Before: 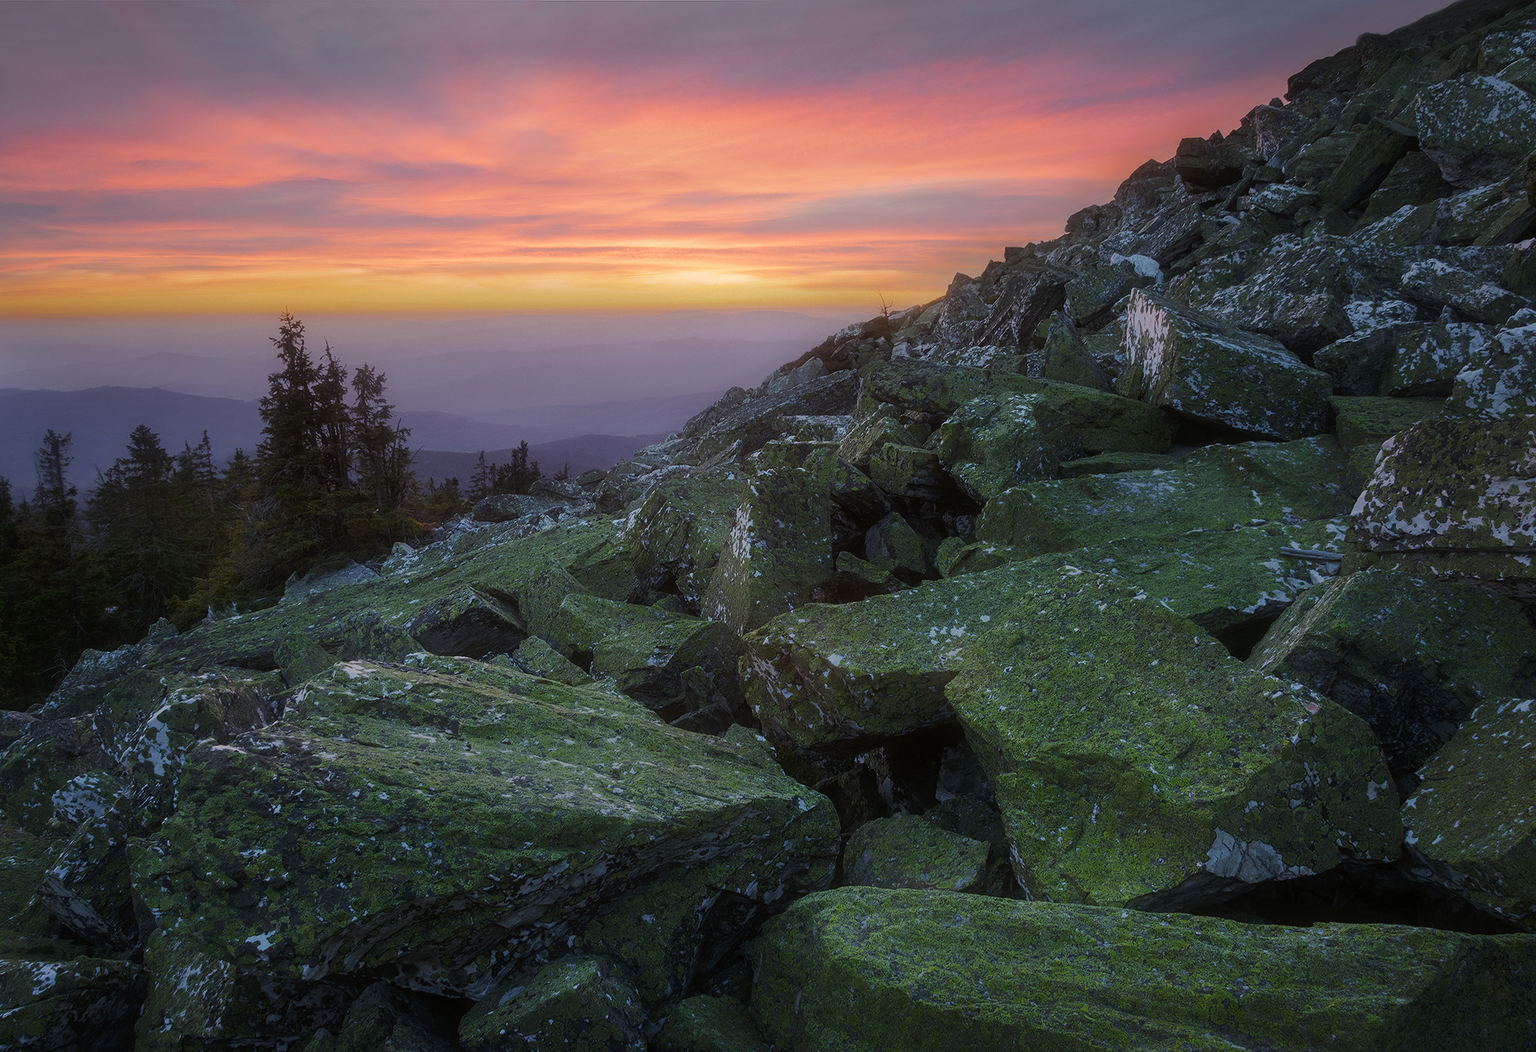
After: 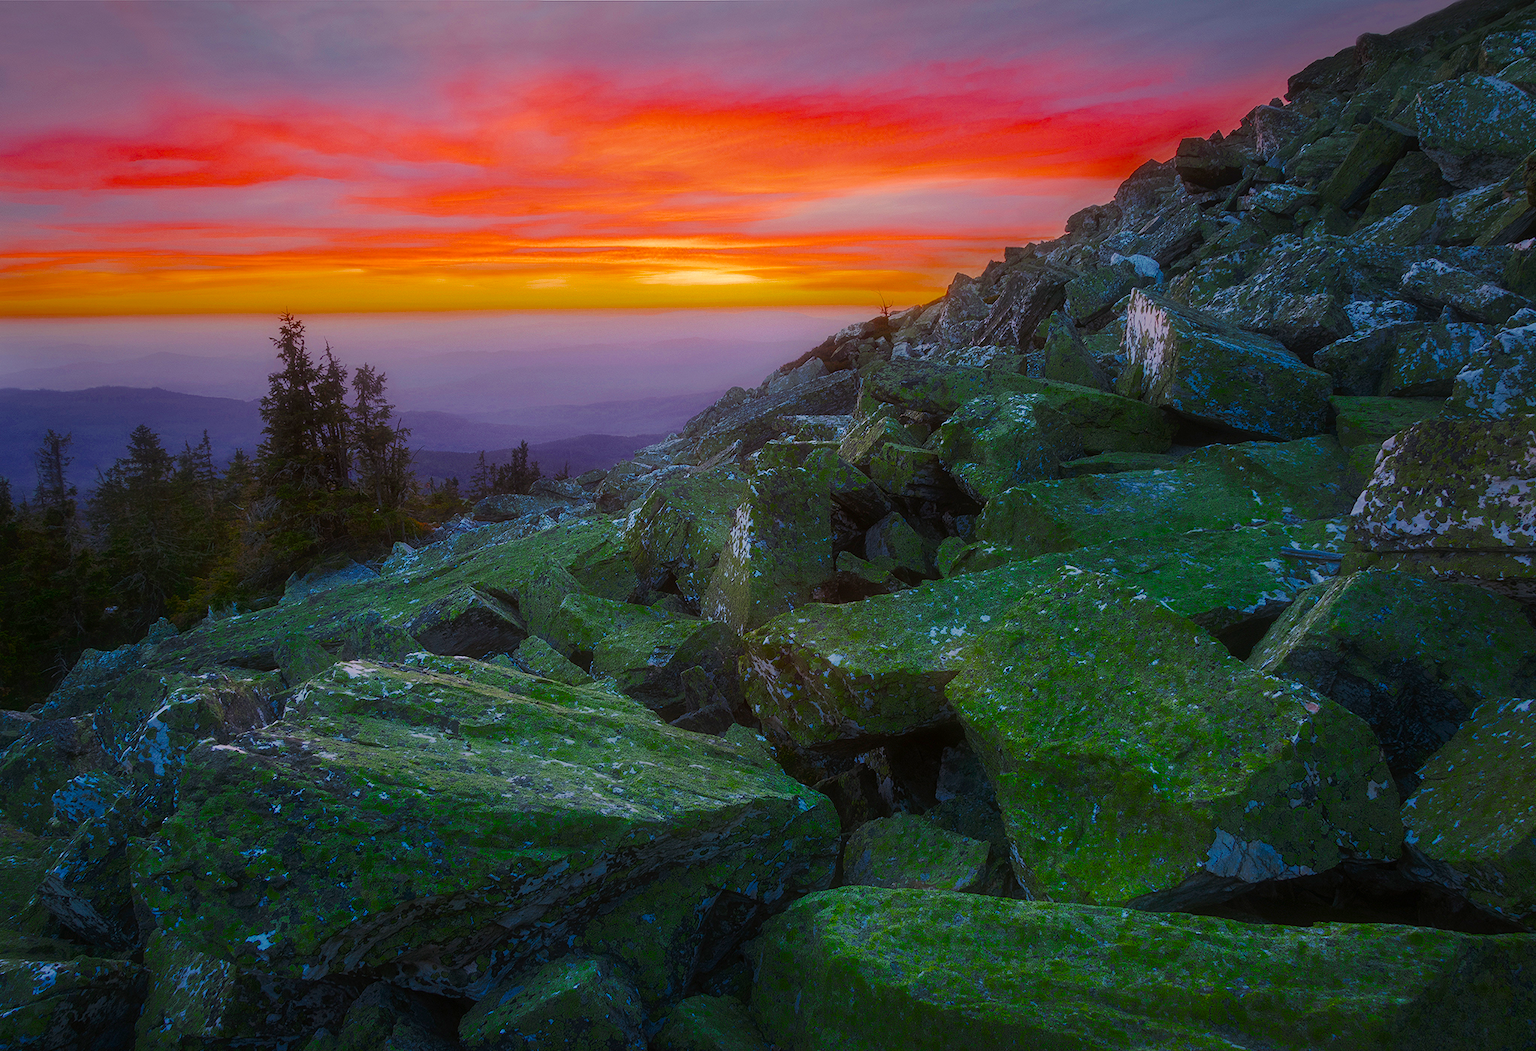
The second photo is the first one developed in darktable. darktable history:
exposure: black level correction 0, exposure 0.199 EV, compensate highlight preservation false
color balance rgb: perceptual saturation grading › global saturation 30.903%, perceptual brilliance grading › global brilliance 1.602%, perceptual brilliance grading › highlights -3.938%, global vibrance 16.13%, saturation formula JzAzBz (2021)
